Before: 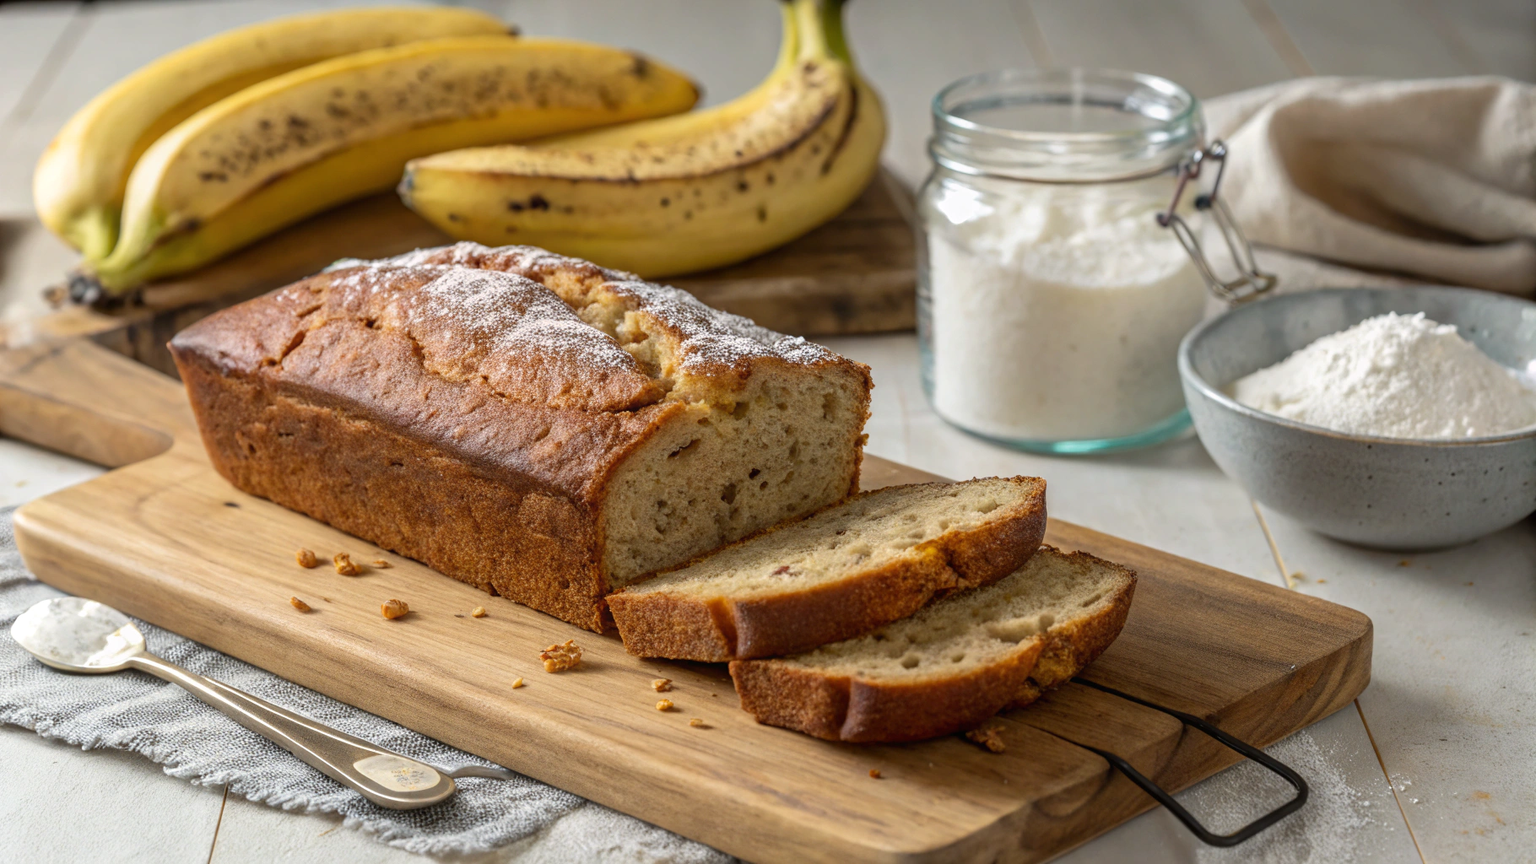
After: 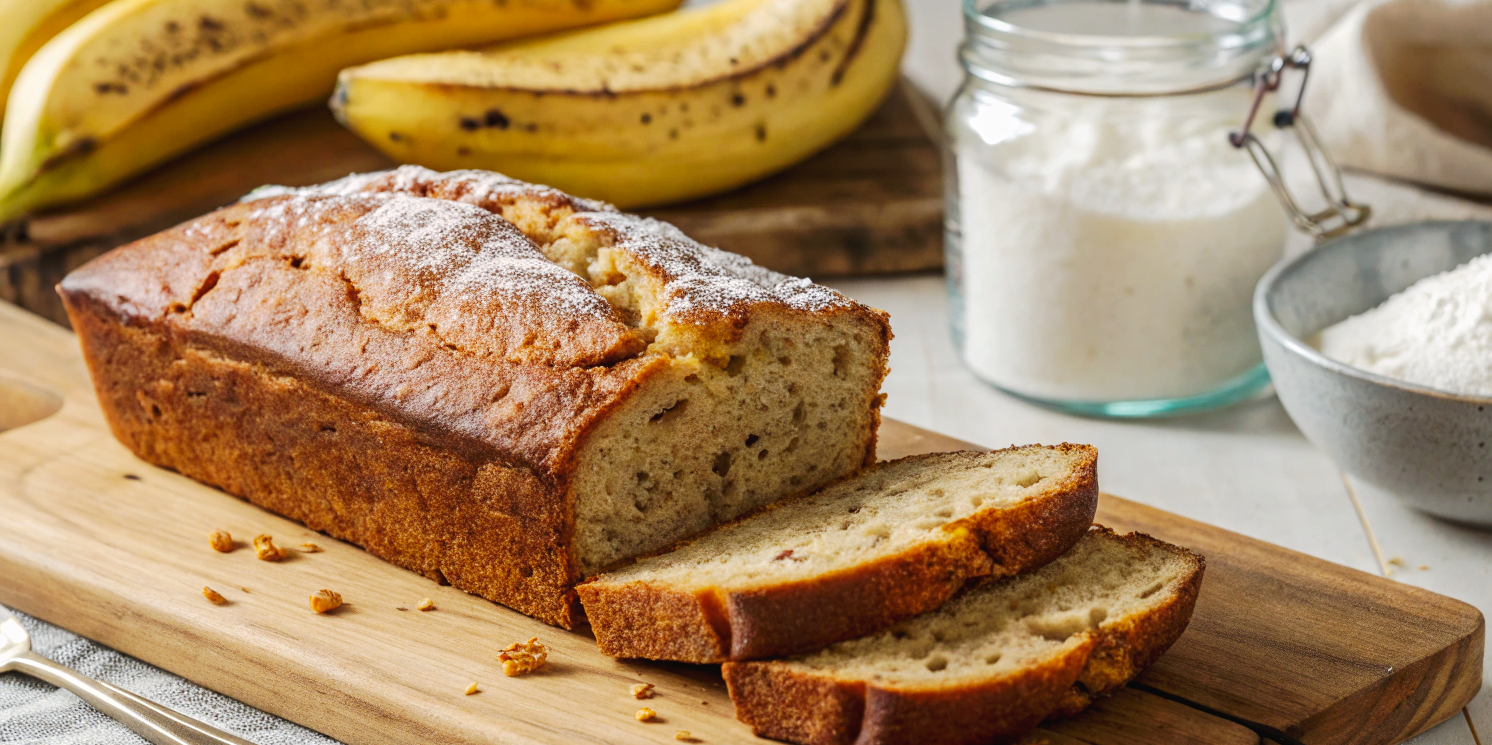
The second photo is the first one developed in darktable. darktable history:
crop: left 7.856%, top 11.836%, right 10.12%, bottom 15.387%
tone curve: curves: ch0 [(0, 0) (0.003, 0.019) (0.011, 0.022) (0.025, 0.029) (0.044, 0.041) (0.069, 0.06) (0.1, 0.09) (0.136, 0.123) (0.177, 0.163) (0.224, 0.206) (0.277, 0.268) (0.335, 0.35) (0.399, 0.436) (0.468, 0.526) (0.543, 0.624) (0.623, 0.713) (0.709, 0.779) (0.801, 0.845) (0.898, 0.912) (1, 1)], preserve colors none
